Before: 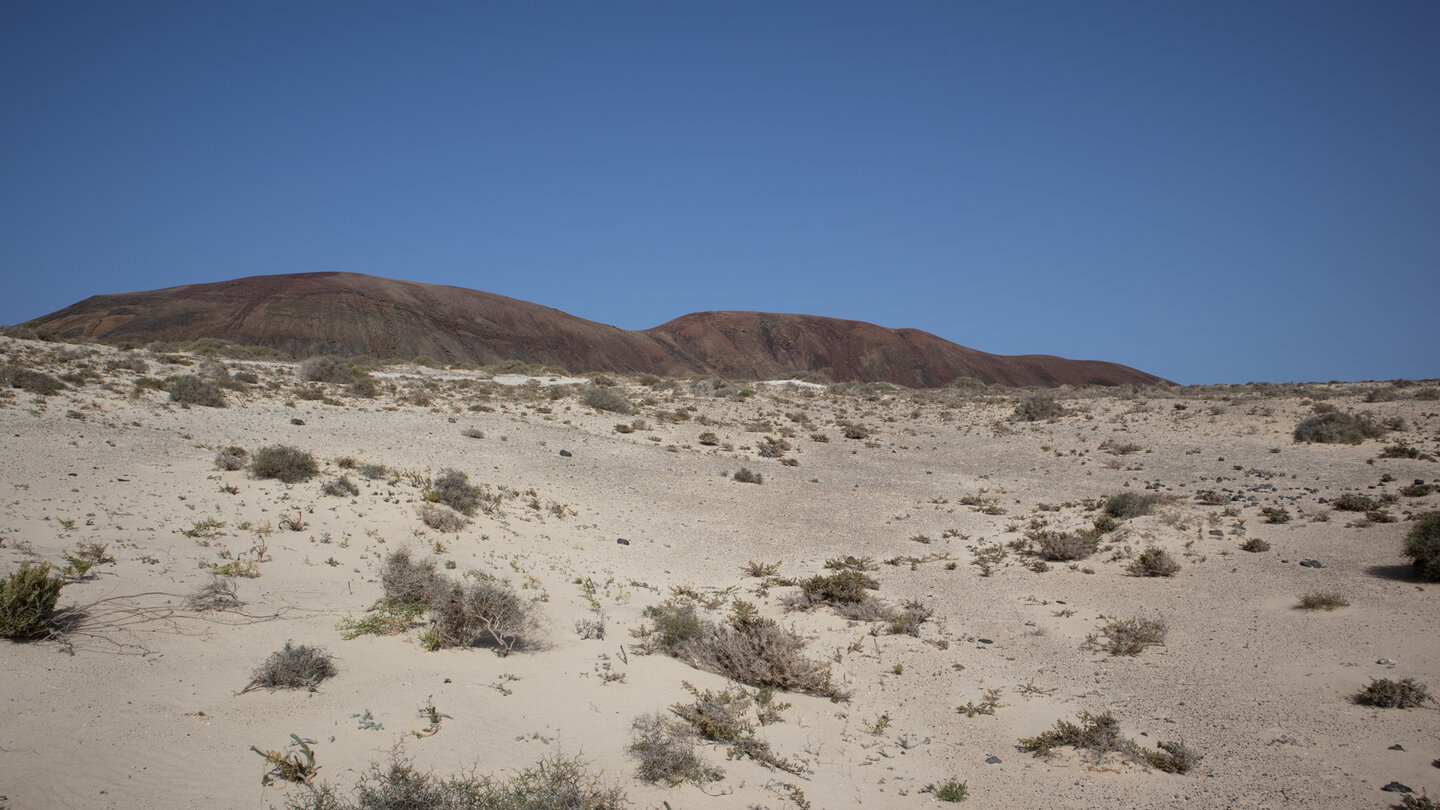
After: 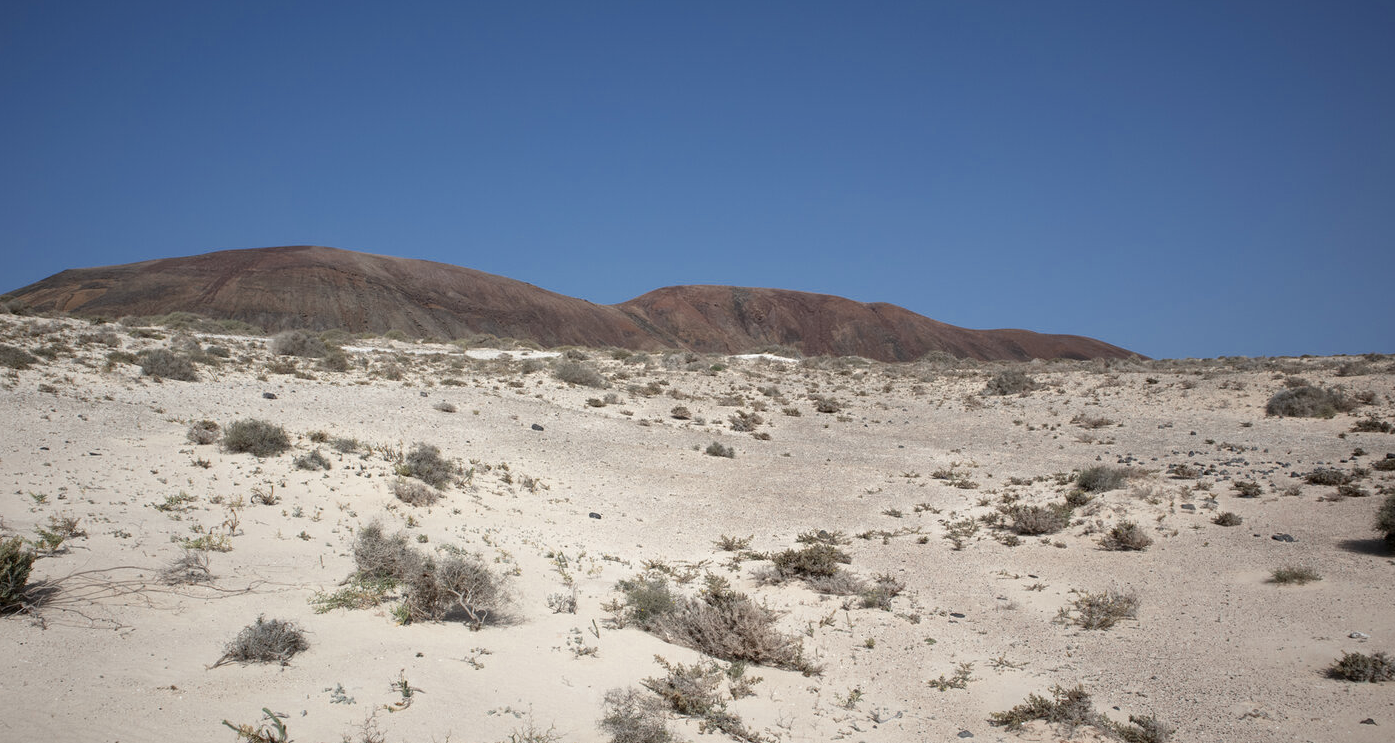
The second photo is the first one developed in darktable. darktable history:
crop: left 1.964%, top 3.251%, right 1.122%, bottom 4.933%
color zones: curves: ch0 [(0, 0.5) (0.125, 0.4) (0.25, 0.5) (0.375, 0.4) (0.5, 0.4) (0.625, 0.35) (0.75, 0.35) (0.875, 0.5)]; ch1 [(0, 0.35) (0.125, 0.45) (0.25, 0.35) (0.375, 0.35) (0.5, 0.35) (0.625, 0.35) (0.75, 0.45) (0.875, 0.35)]; ch2 [(0, 0.6) (0.125, 0.5) (0.25, 0.5) (0.375, 0.6) (0.5, 0.6) (0.625, 0.5) (0.75, 0.5) (0.875, 0.5)]
exposure: black level correction 0.001, exposure 0.5 EV, compensate exposure bias true, compensate highlight preservation false
